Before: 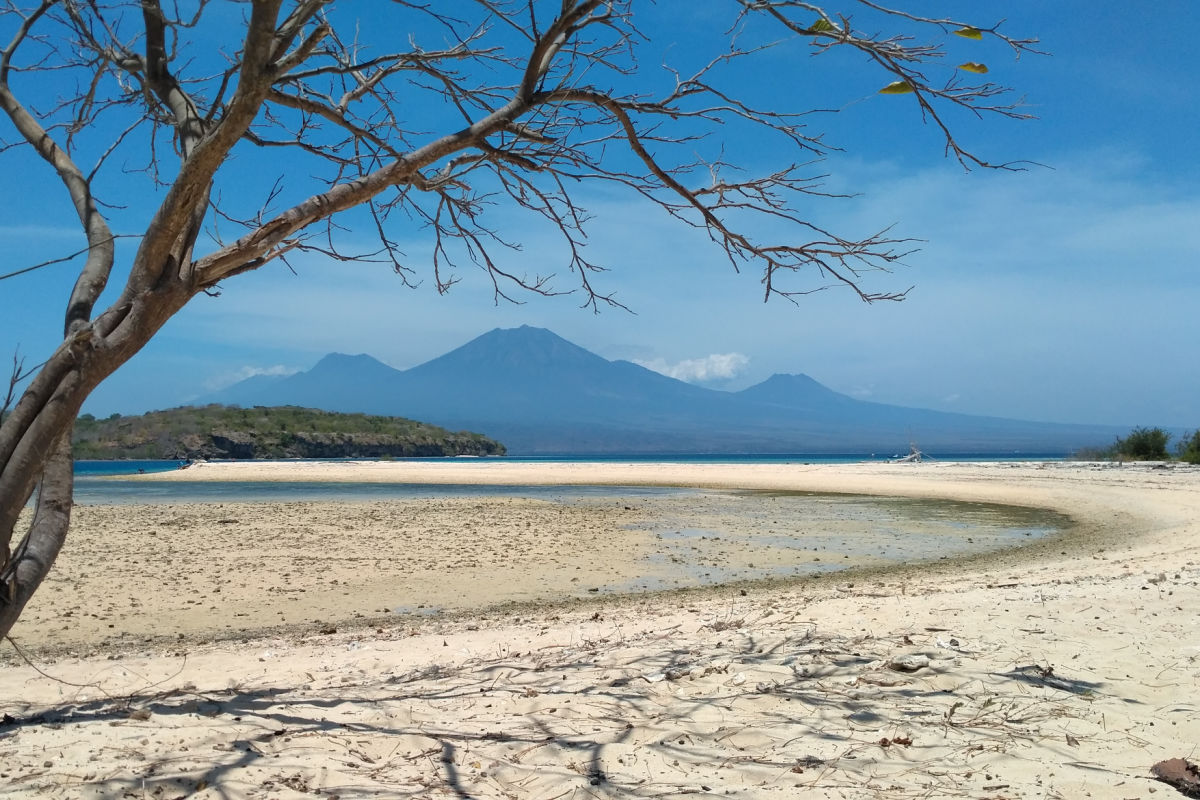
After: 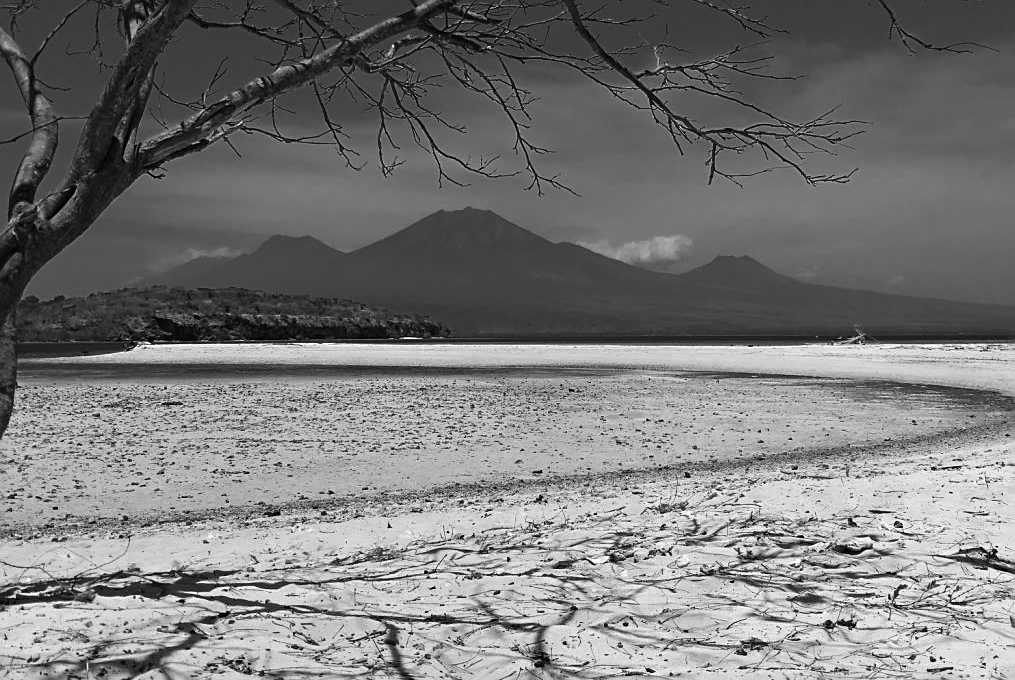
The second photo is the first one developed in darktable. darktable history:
contrast brightness saturation: contrast 0.194, brightness -0.109, saturation 0.213
crop and rotate: left 4.71%, top 14.94%, right 10.686%
sharpen: amount 0.492
color zones: curves: ch0 [(0.002, 0.589) (0.107, 0.484) (0.146, 0.249) (0.217, 0.352) (0.309, 0.525) (0.39, 0.404) (0.455, 0.169) (0.597, 0.055) (0.724, 0.212) (0.775, 0.691) (0.869, 0.571) (1, 0.587)]; ch1 [(0, 0) (0.143, 0) (0.286, 0) (0.429, 0) (0.571, 0) (0.714, 0) (0.857, 0)]
